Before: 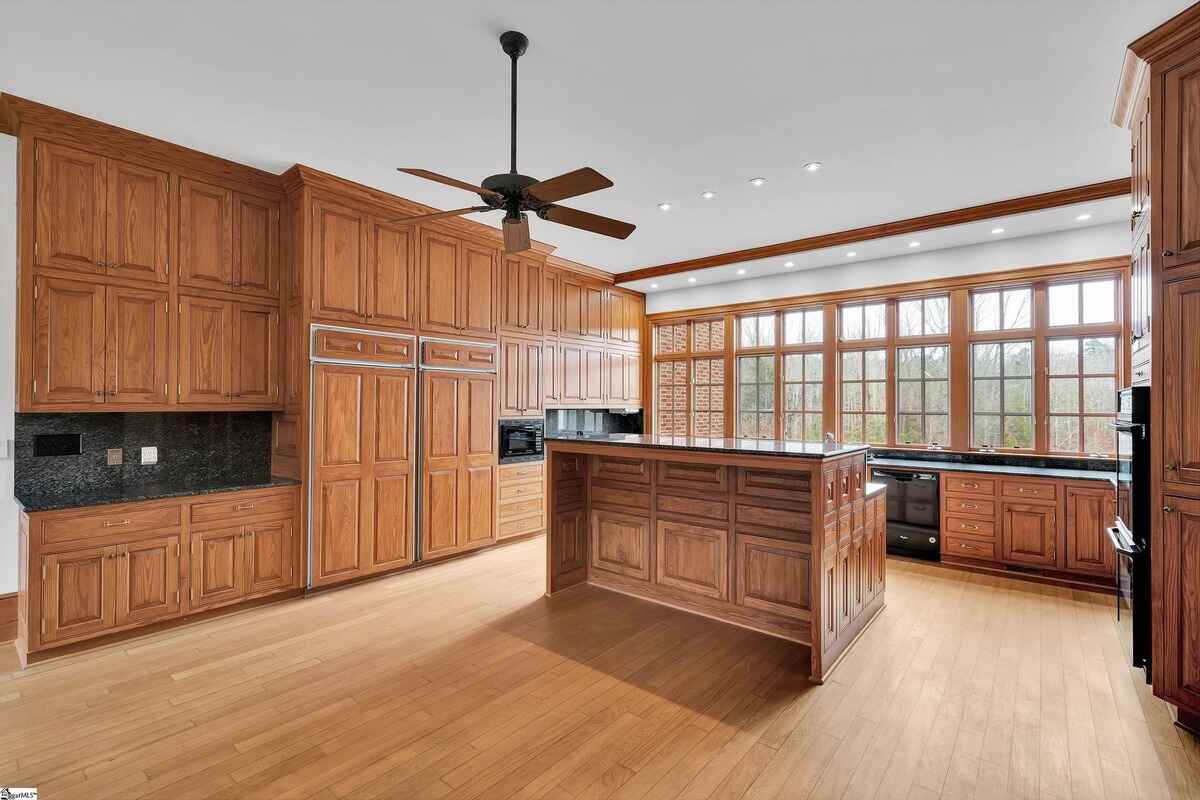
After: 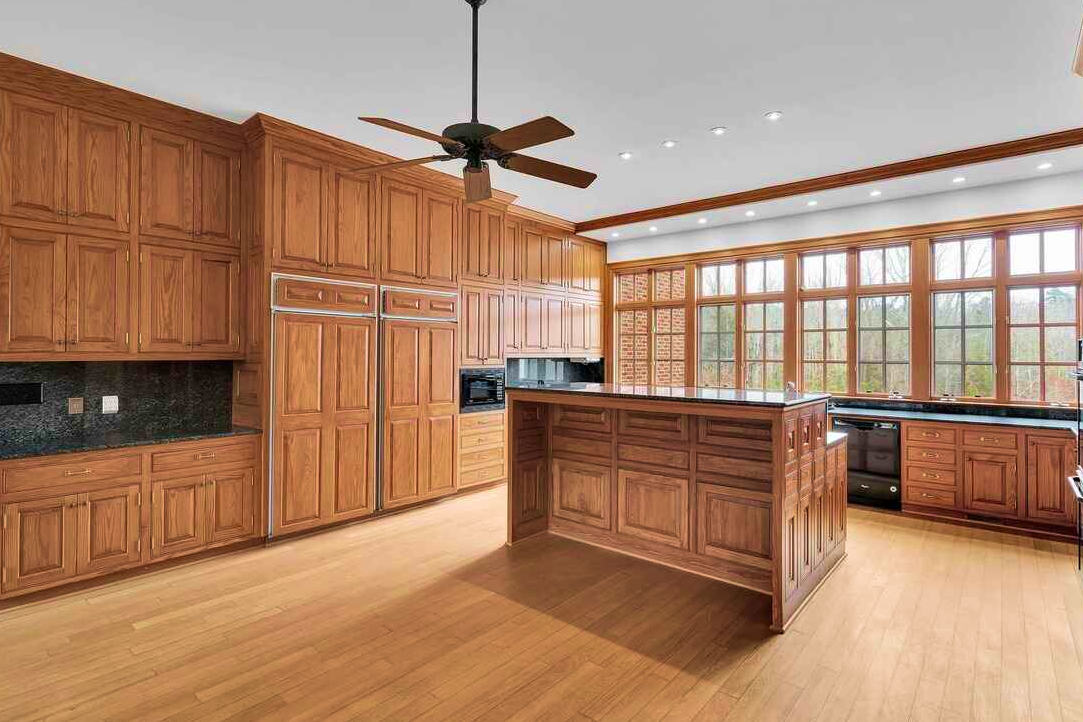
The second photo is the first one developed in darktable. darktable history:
velvia: strength 45%
crop: left 3.305%, top 6.436%, right 6.389%, bottom 3.258%
